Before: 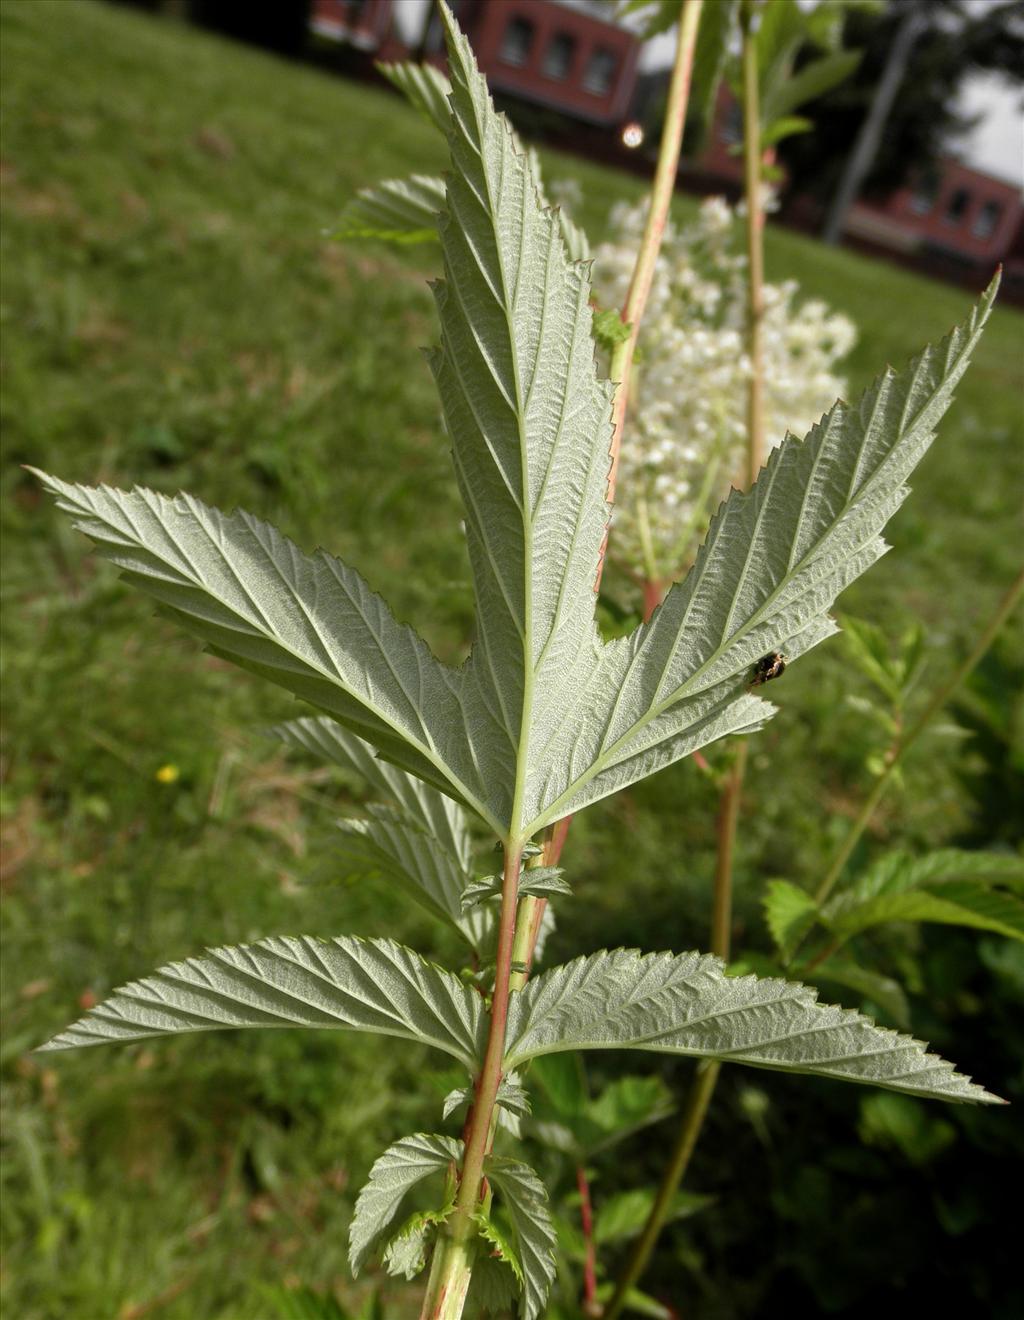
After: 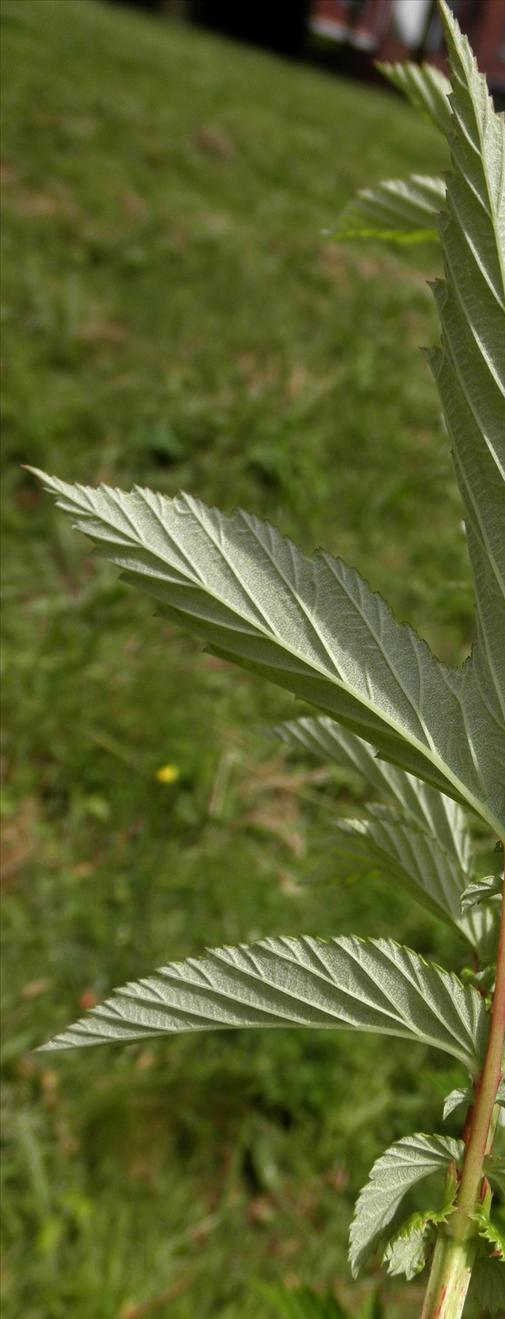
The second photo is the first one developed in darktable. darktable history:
crop and rotate: left 0.042%, top 0%, right 50.618%
